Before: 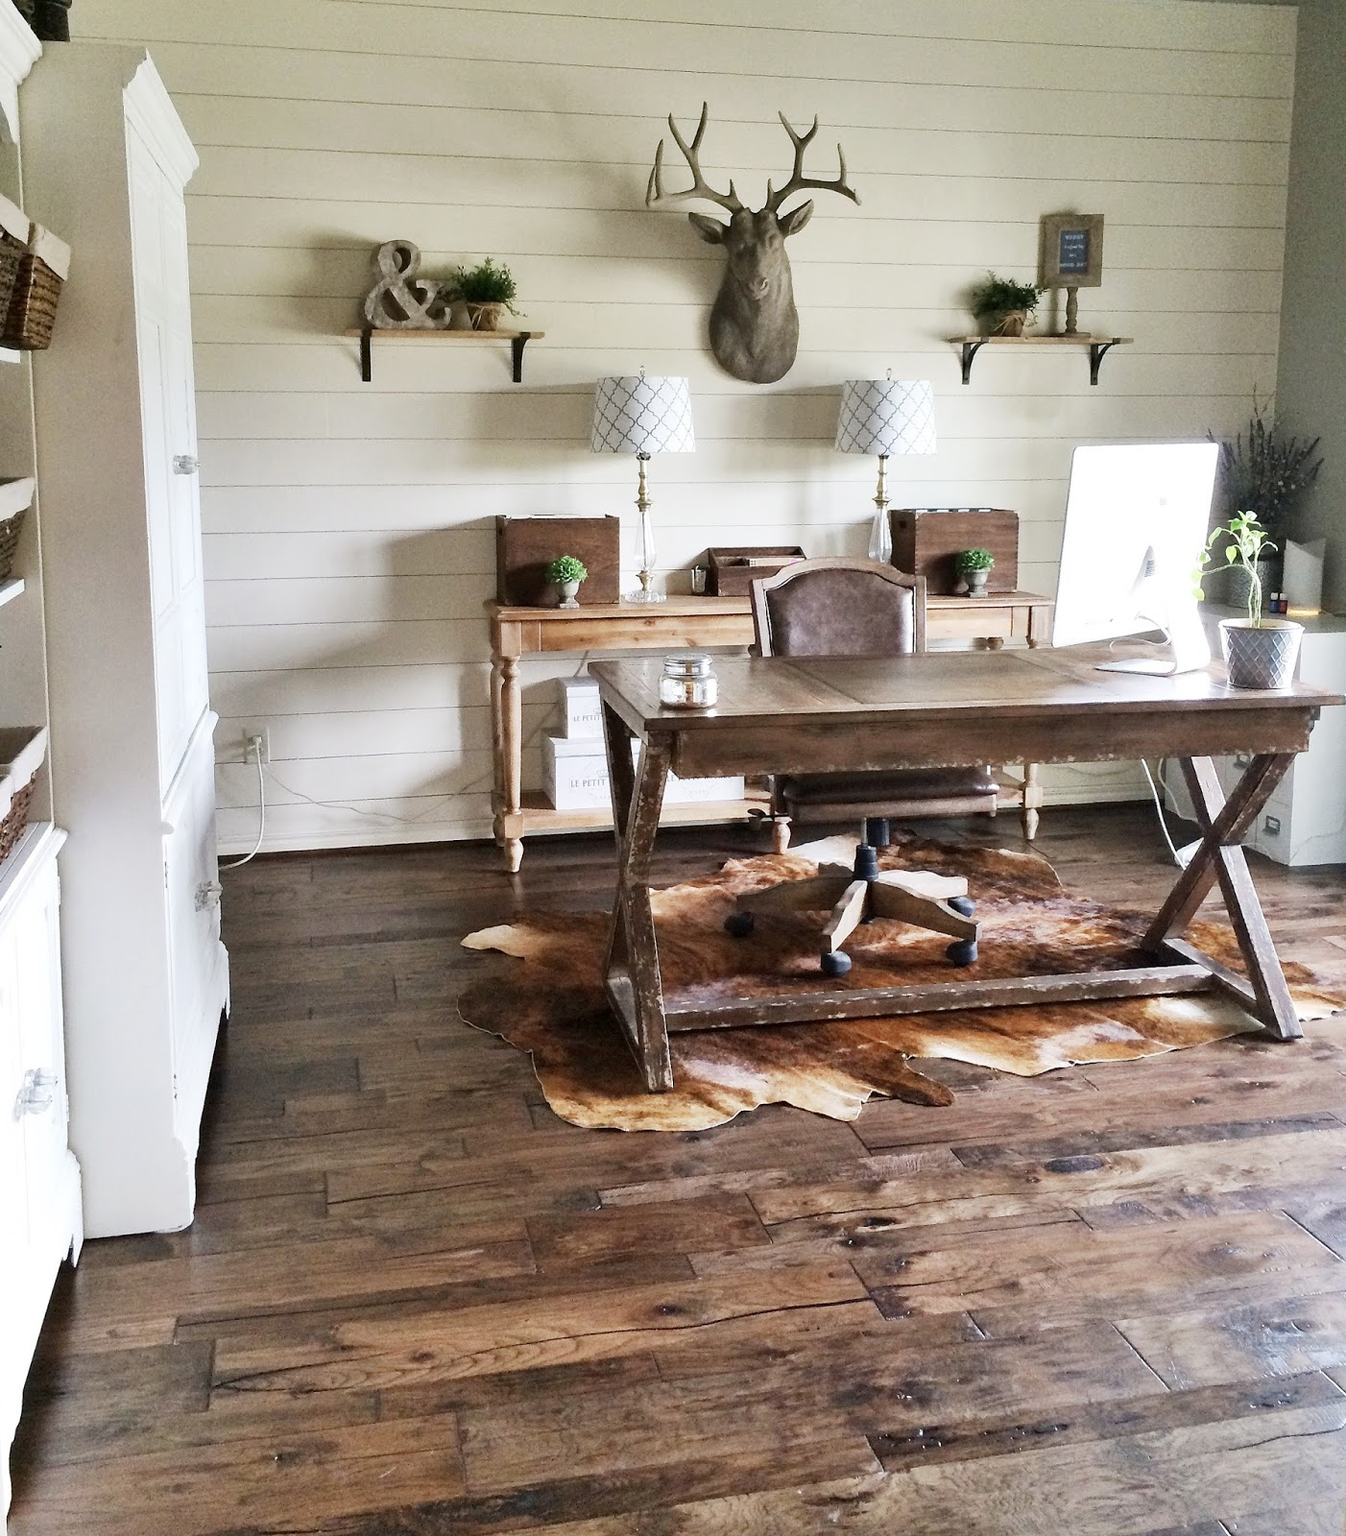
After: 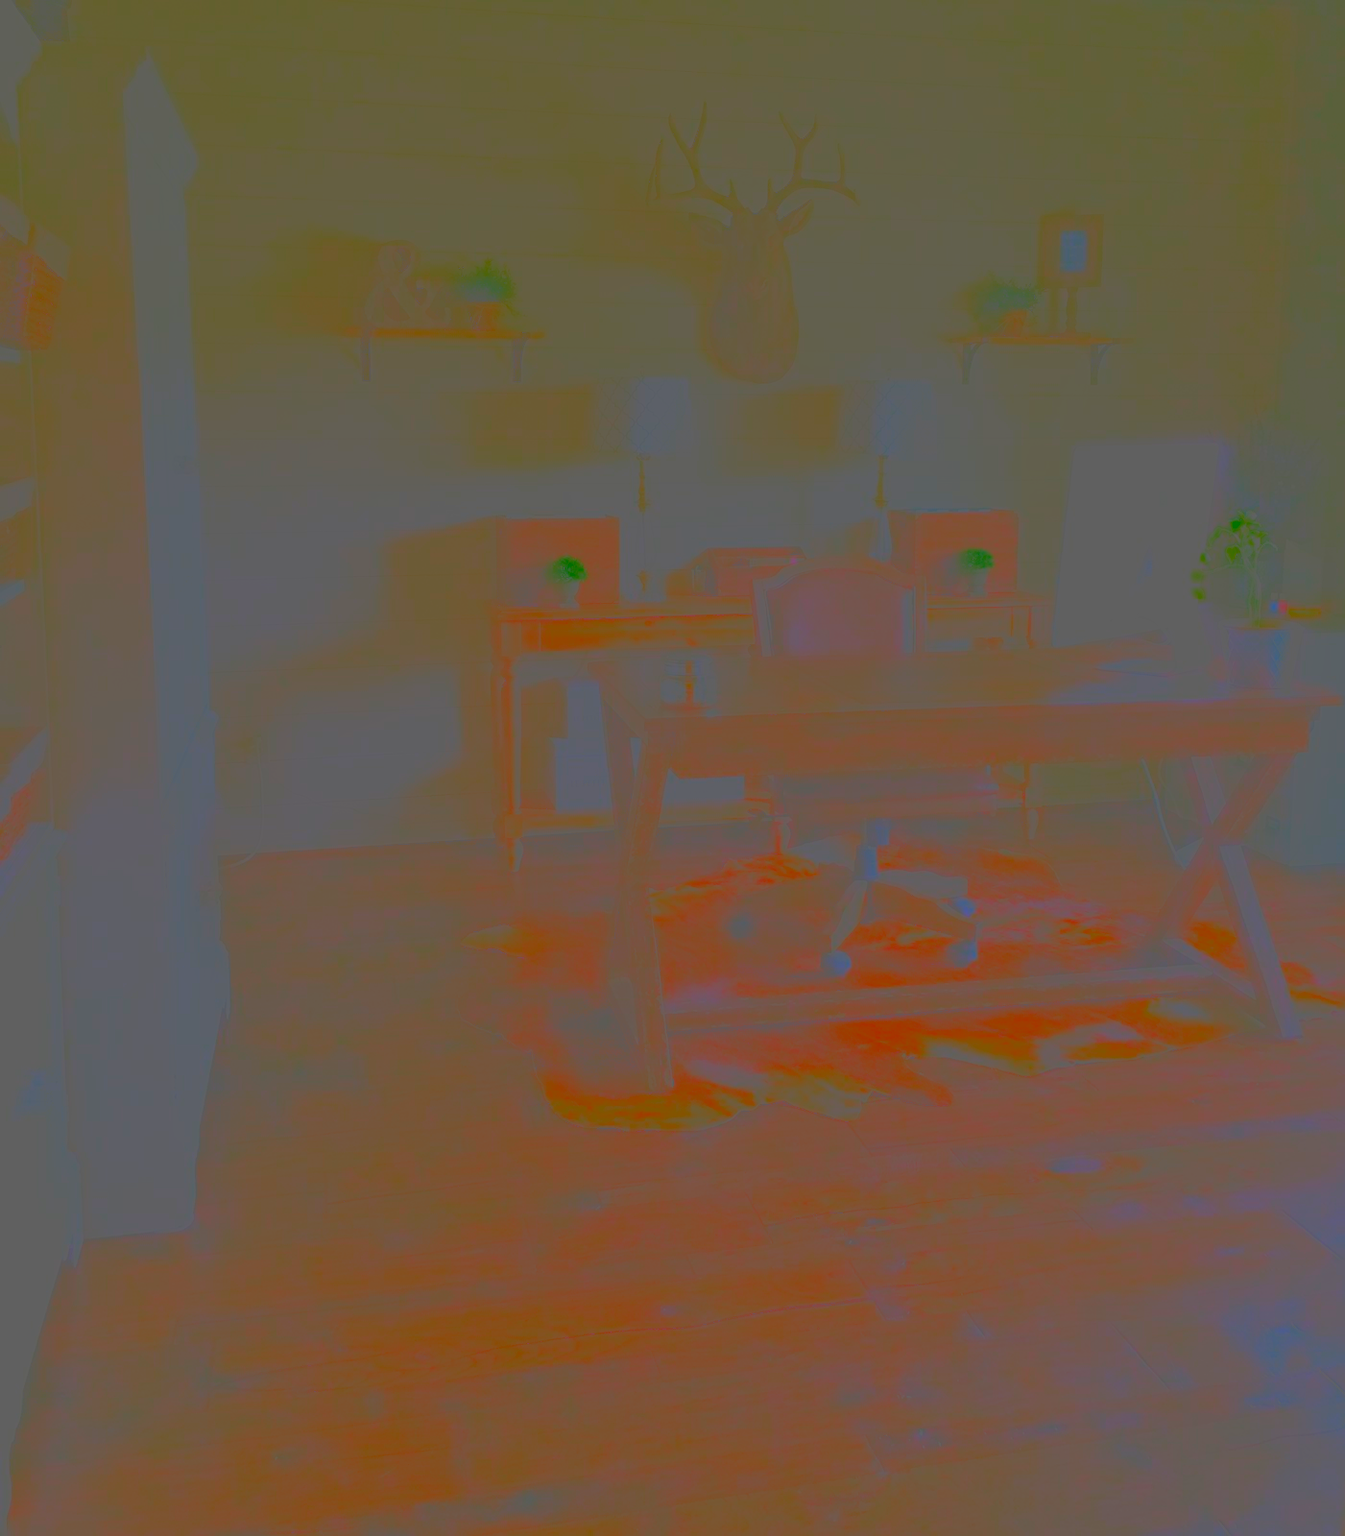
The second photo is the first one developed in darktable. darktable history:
sharpen: on, module defaults
contrast brightness saturation: contrast -0.979, brightness -0.168, saturation 0.754
